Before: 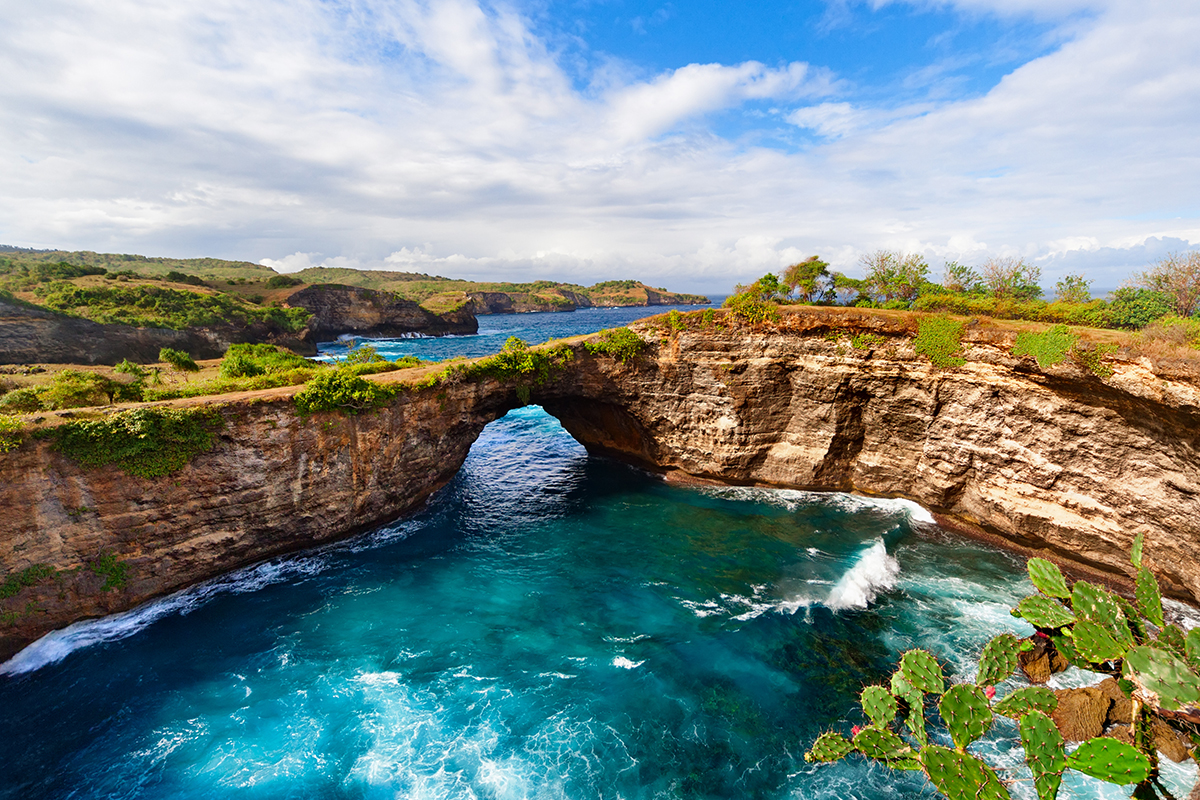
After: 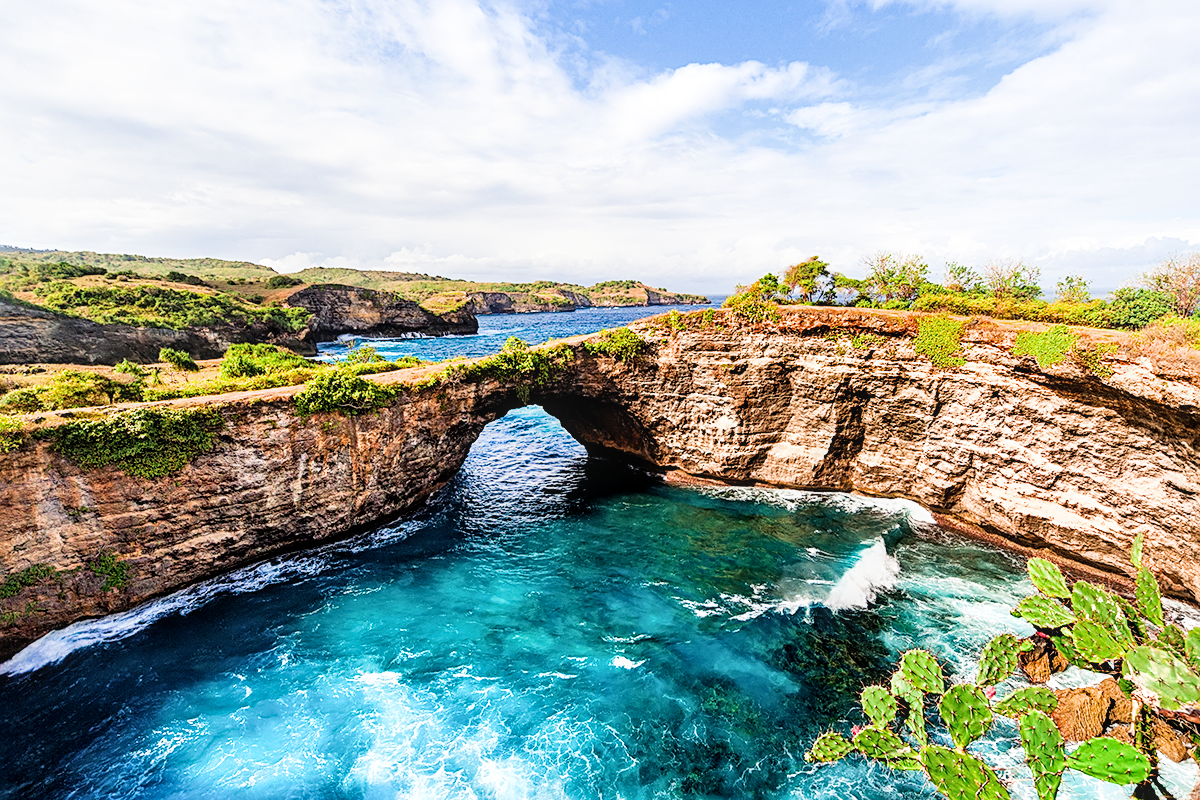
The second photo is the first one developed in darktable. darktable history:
exposure: black level correction 0, exposure 1.199 EV, compensate highlight preservation false
local contrast: on, module defaults
sharpen: on, module defaults
filmic rgb: black relative exposure -5.07 EV, white relative exposure 3.97 EV, hardness 2.9, contrast 1.297, highlights saturation mix -31.45%
